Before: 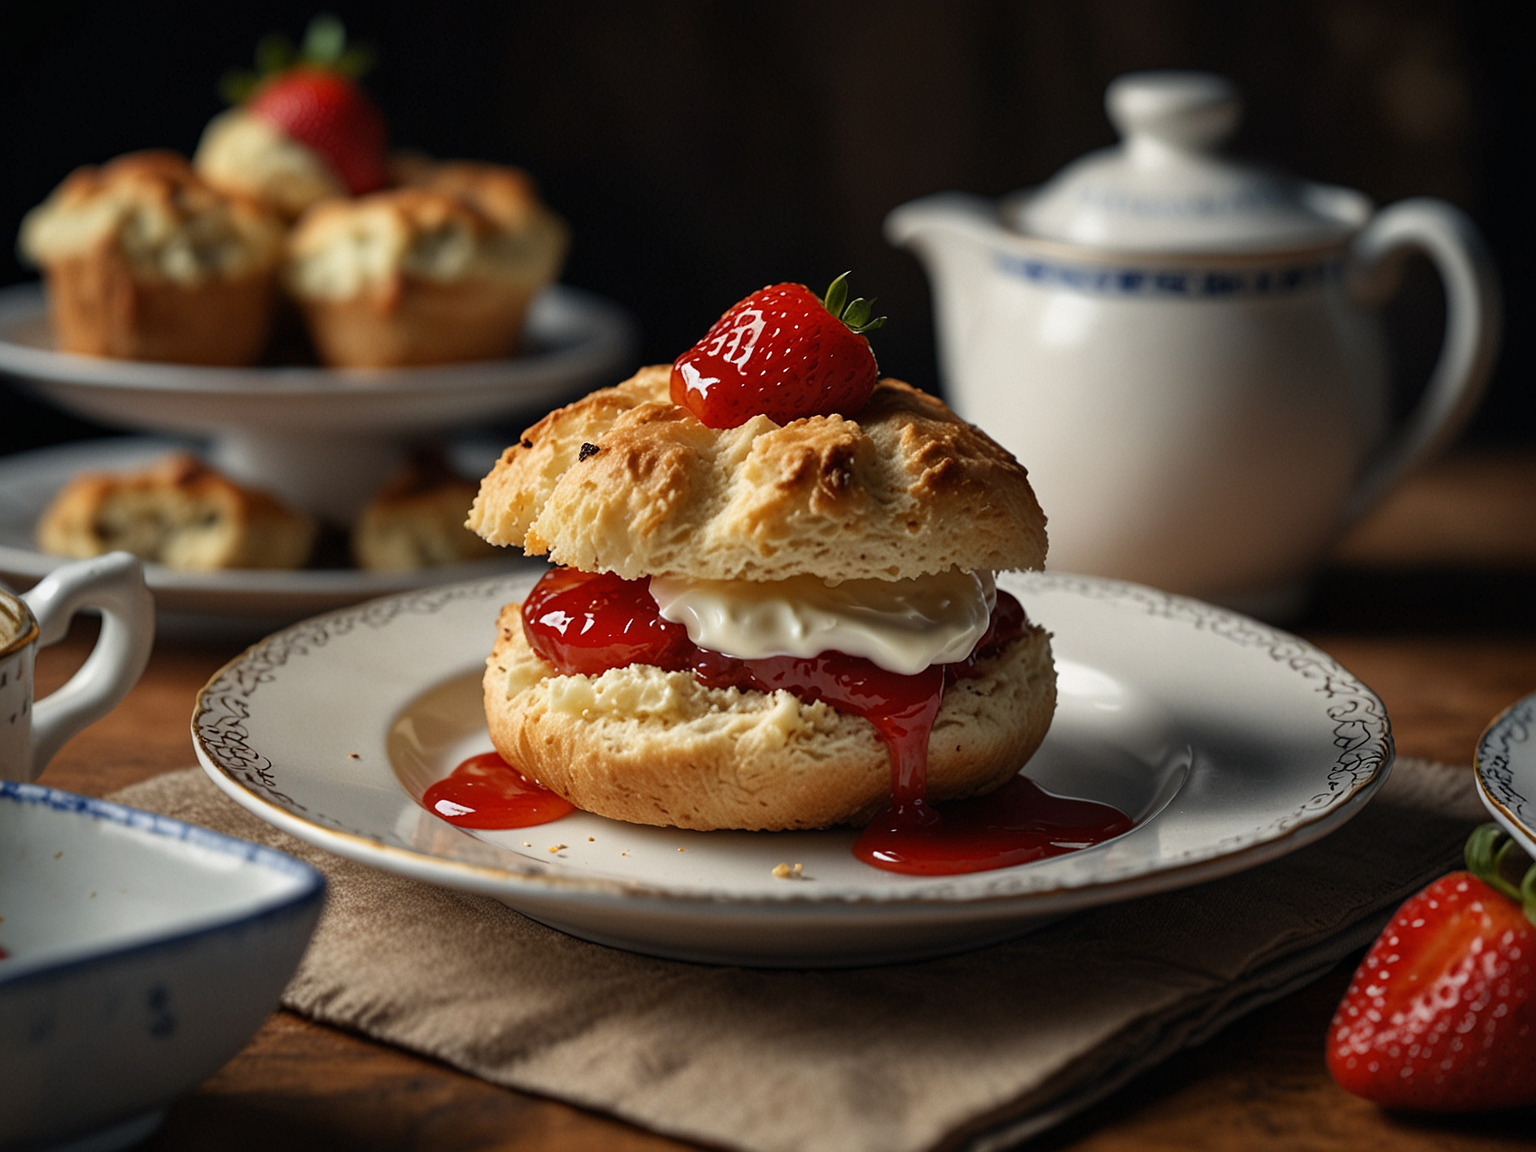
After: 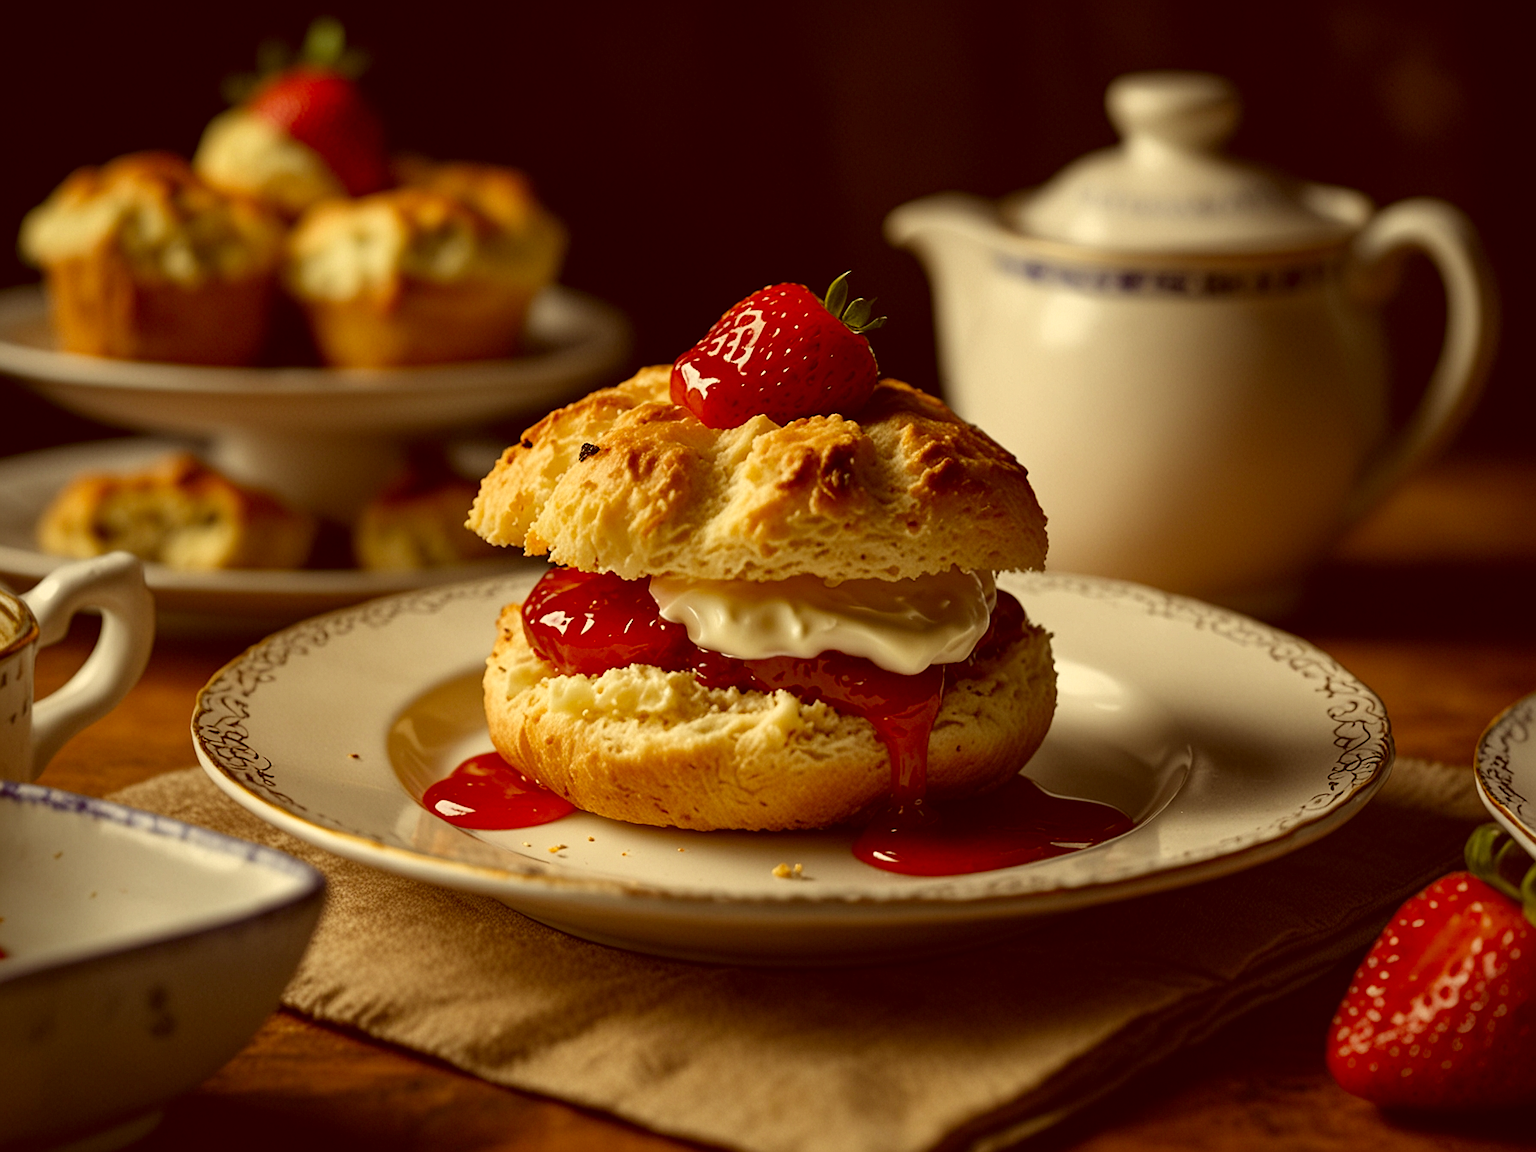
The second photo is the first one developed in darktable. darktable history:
color correction: highlights a* 1.07, highlights b* 24.82, shadows a* 16.08, shadows b* 24.97
